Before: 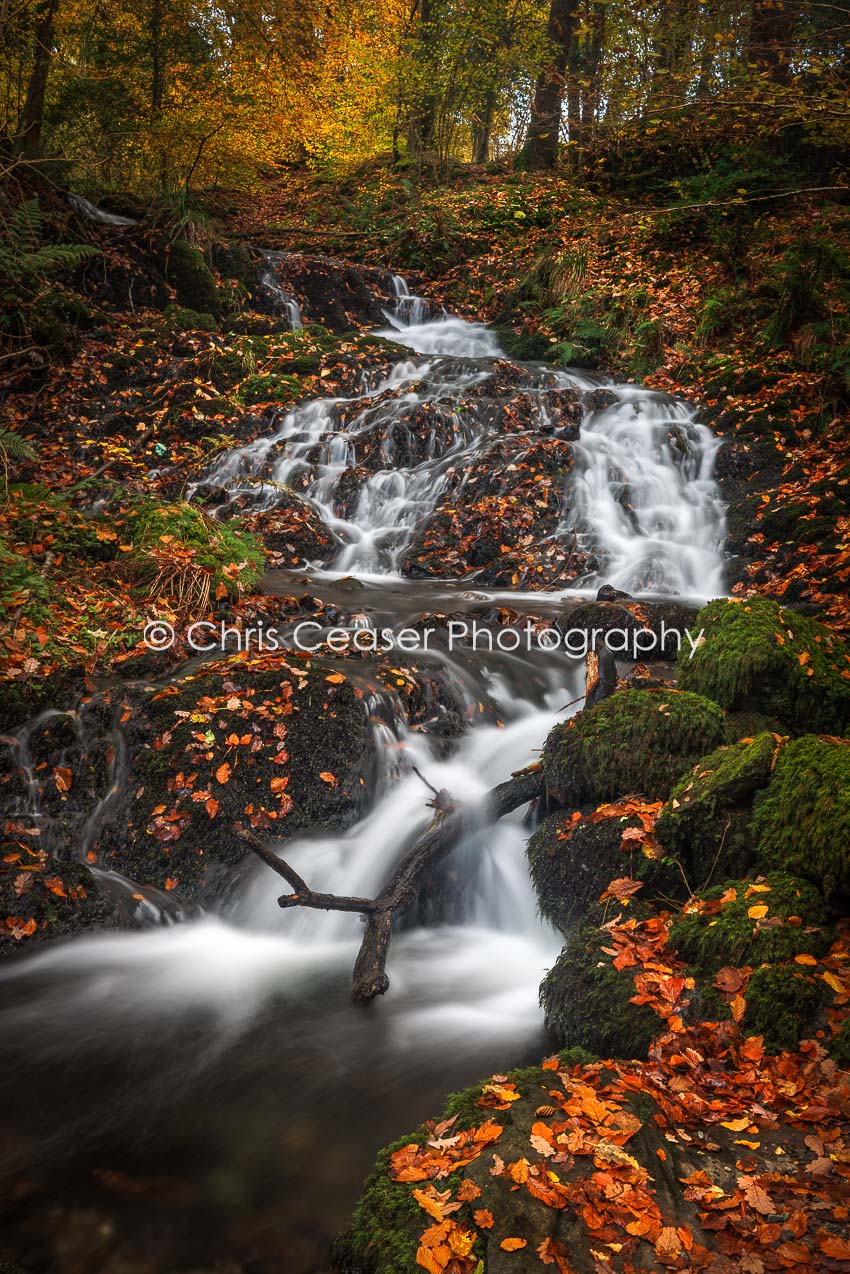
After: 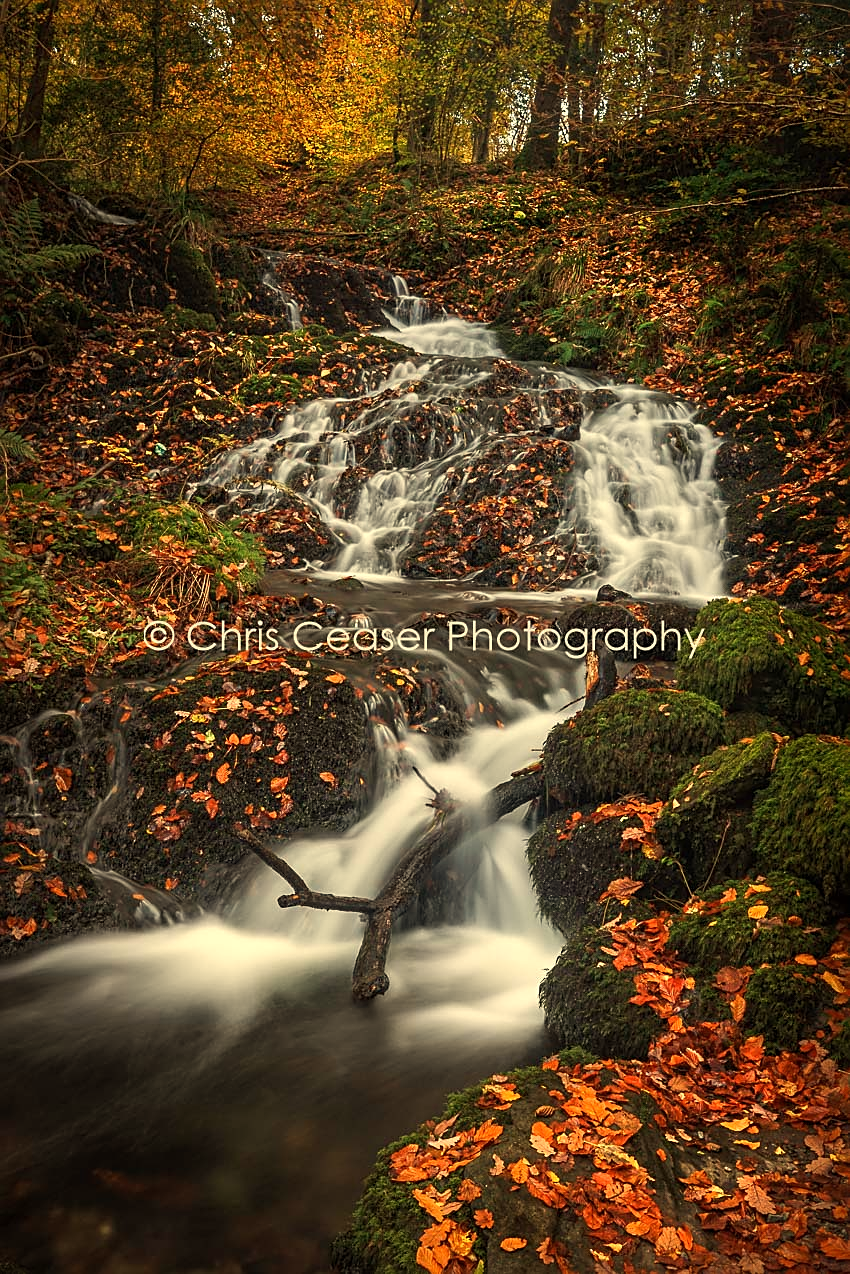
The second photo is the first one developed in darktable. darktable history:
white balance: red 1.08, blue 0.791
sharpen: on, module defaults
